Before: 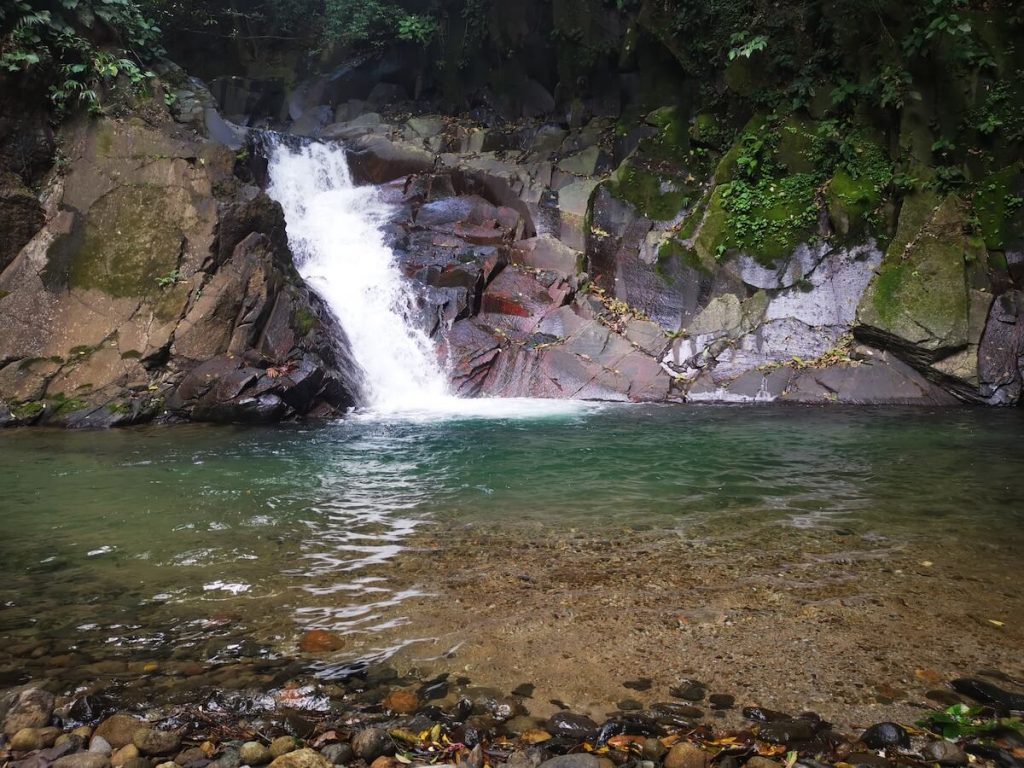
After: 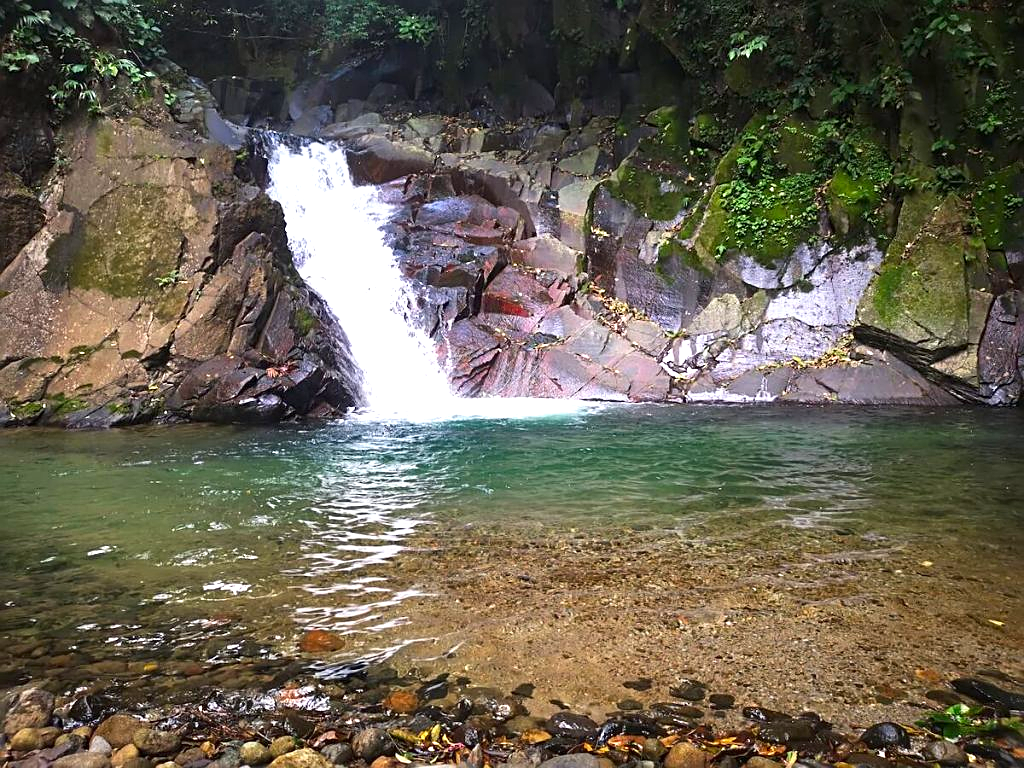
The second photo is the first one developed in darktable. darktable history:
contrast brightness saturation: contrast 0.081, saturation 0.204
sharpen: amount 0.585
exposure: exposure 0.736 EV, compensate exposure bias true, compensate highlight preservation false
